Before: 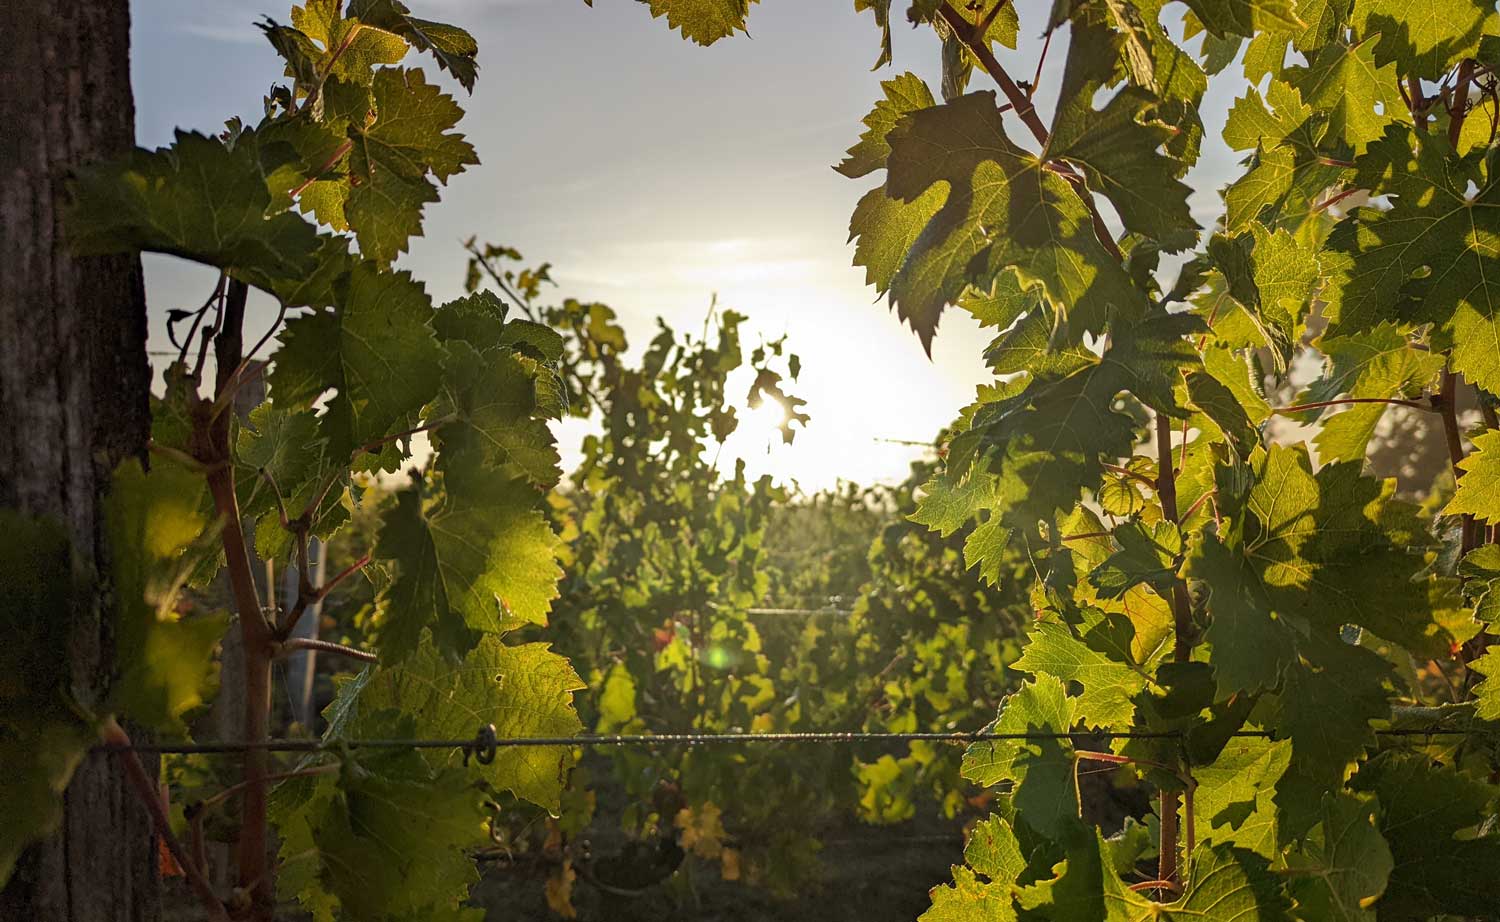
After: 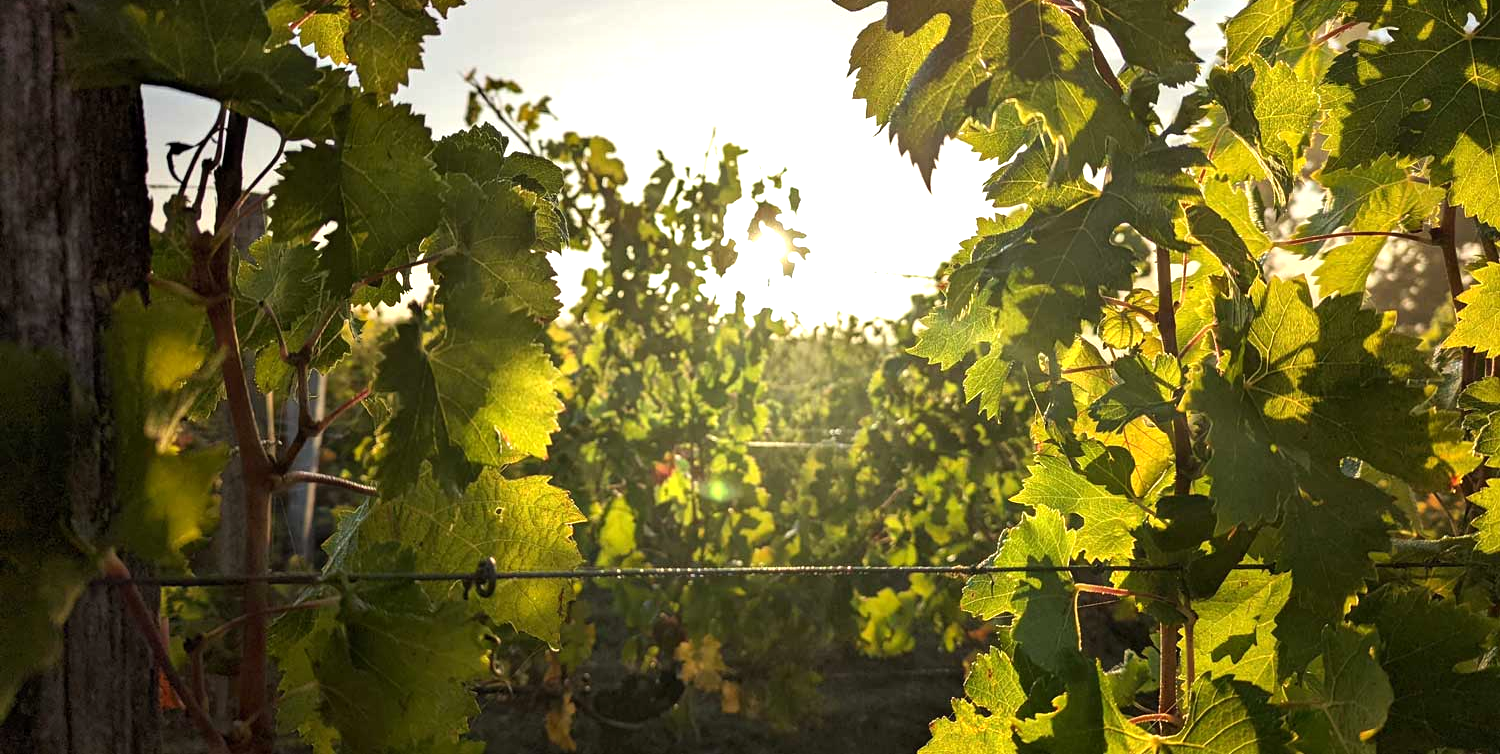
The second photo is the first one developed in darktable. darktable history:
crop and rotate: top 18.22%
tone equalizer: -8 EV -0.443 EV, -7 EV -0.354 EV, -6 EV -0.359 EV, -5 EV -0.196 EV, -3 EV 0.202 EV, -2 EV 0.334 EV, -1 EV 0.382 EV, +0 EV 0.405 EV, smoothing diameter 2.14%, edges refinement/feathering 17.15, mask exposure compensation -1.57 EV, filter diffusion 5
exposure: black level correction 0.001, exposure 0.499 EV, compensate highlight preservation false
